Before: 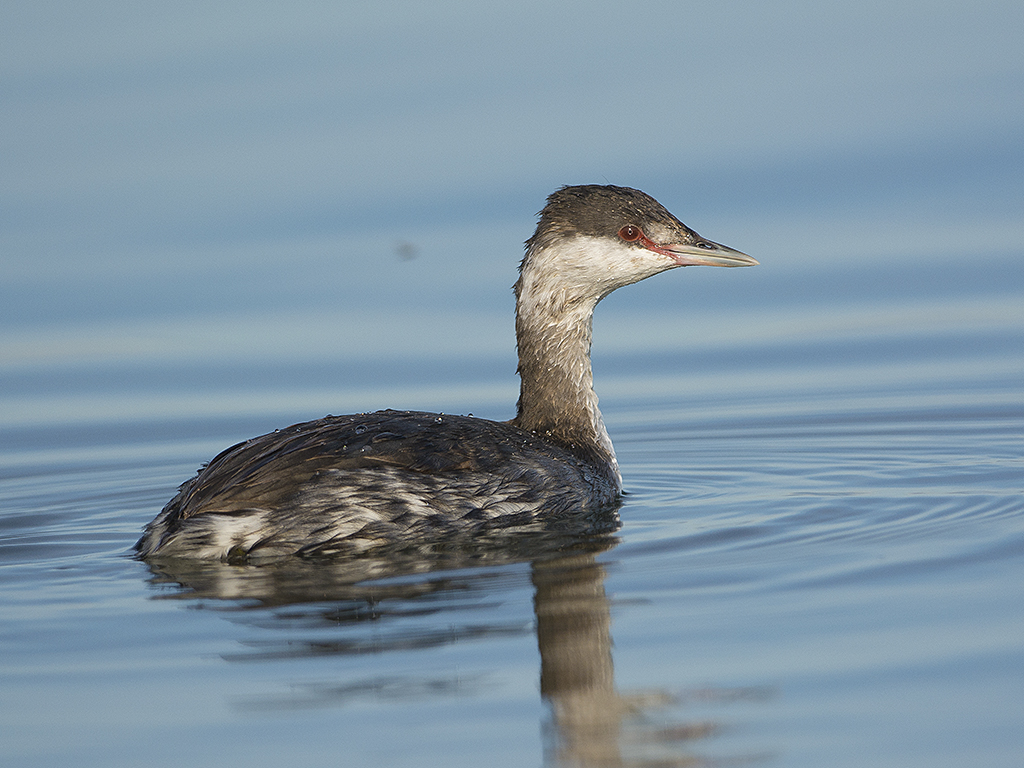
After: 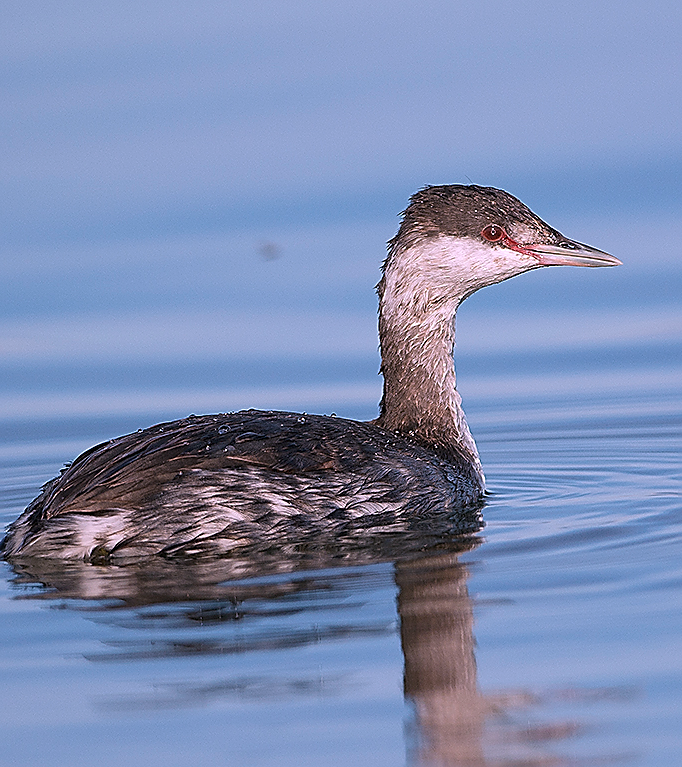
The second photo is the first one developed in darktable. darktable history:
sharpen: radius 1.4, amount 1.25, threshold 0.7
color correction: highlights a* 15.46, highlights b* -20.56
crop and rotate: left 13.409%, right 19.924%
